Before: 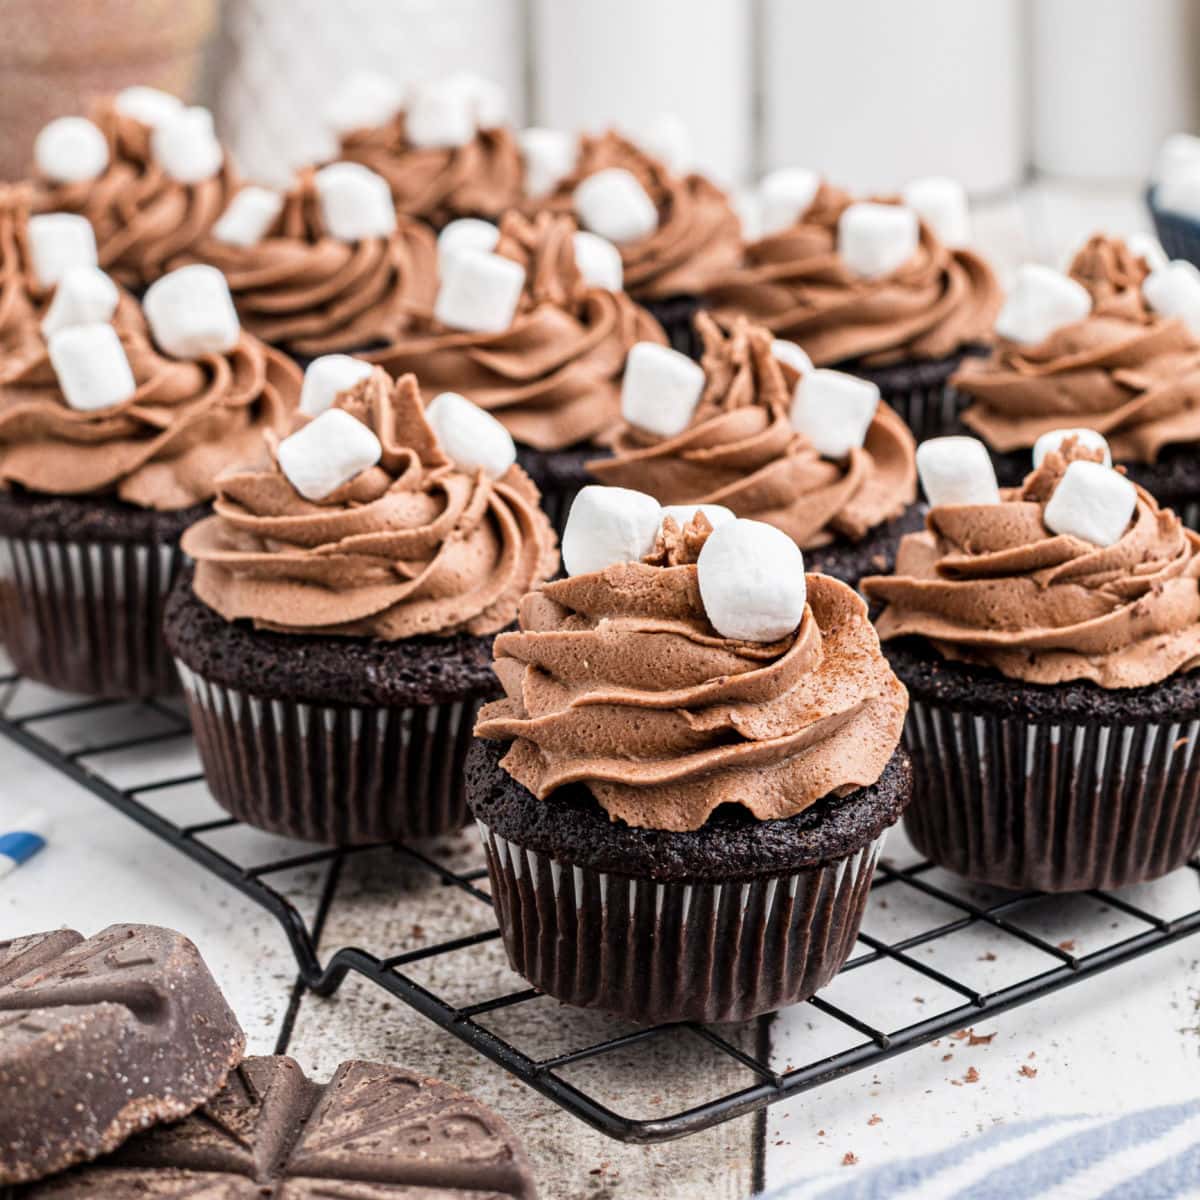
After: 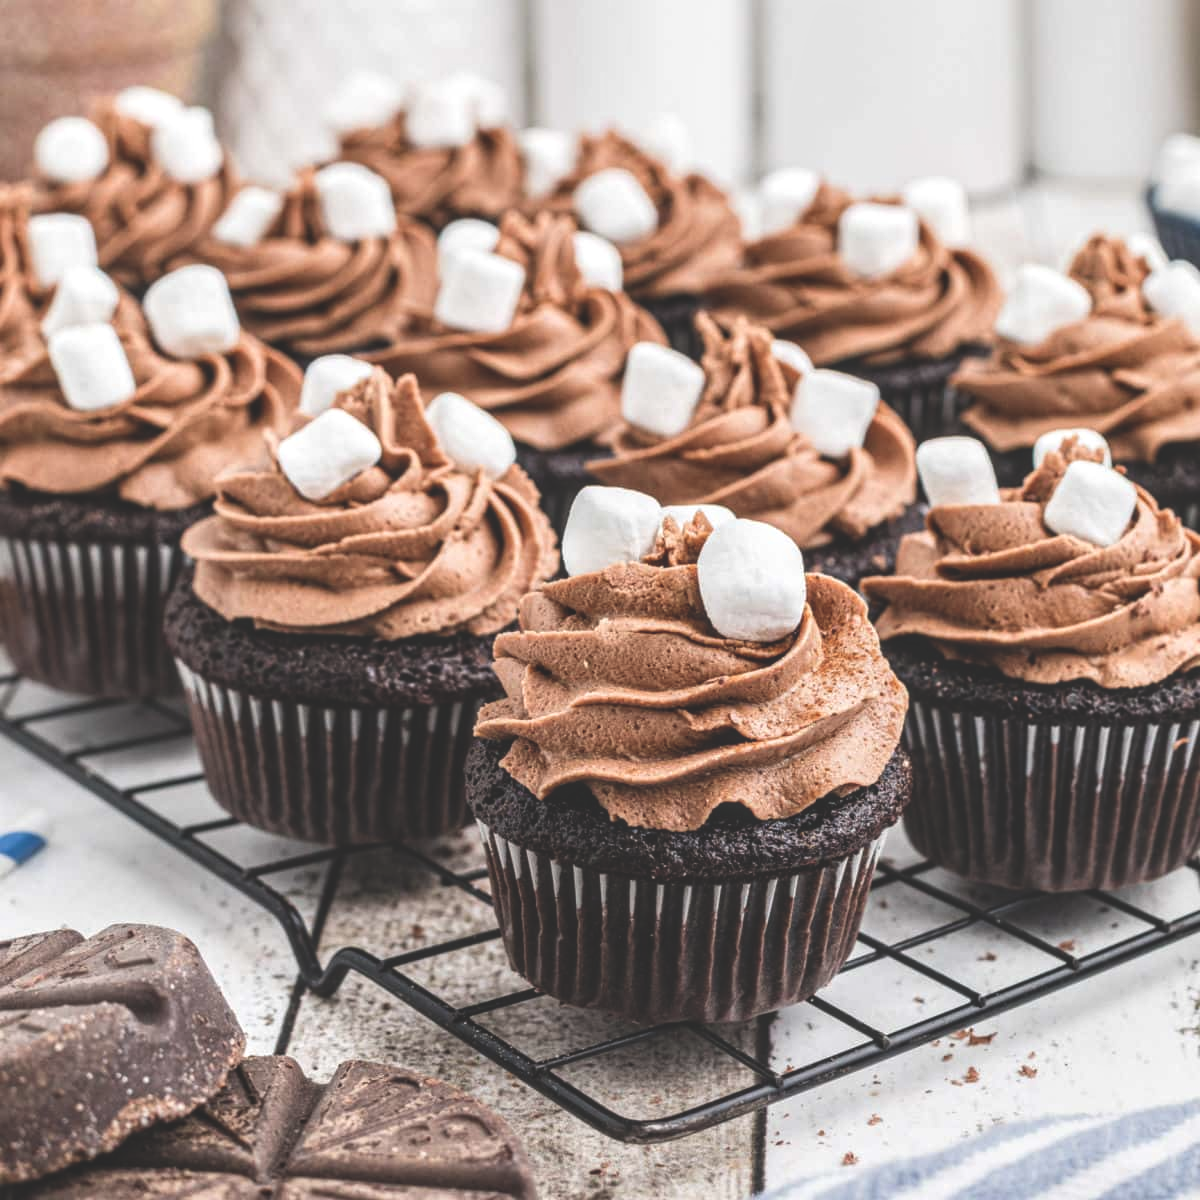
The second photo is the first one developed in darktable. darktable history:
local contrast: on, module defaults
exposure: black level correction -0.028, compensate highlight preservation false
